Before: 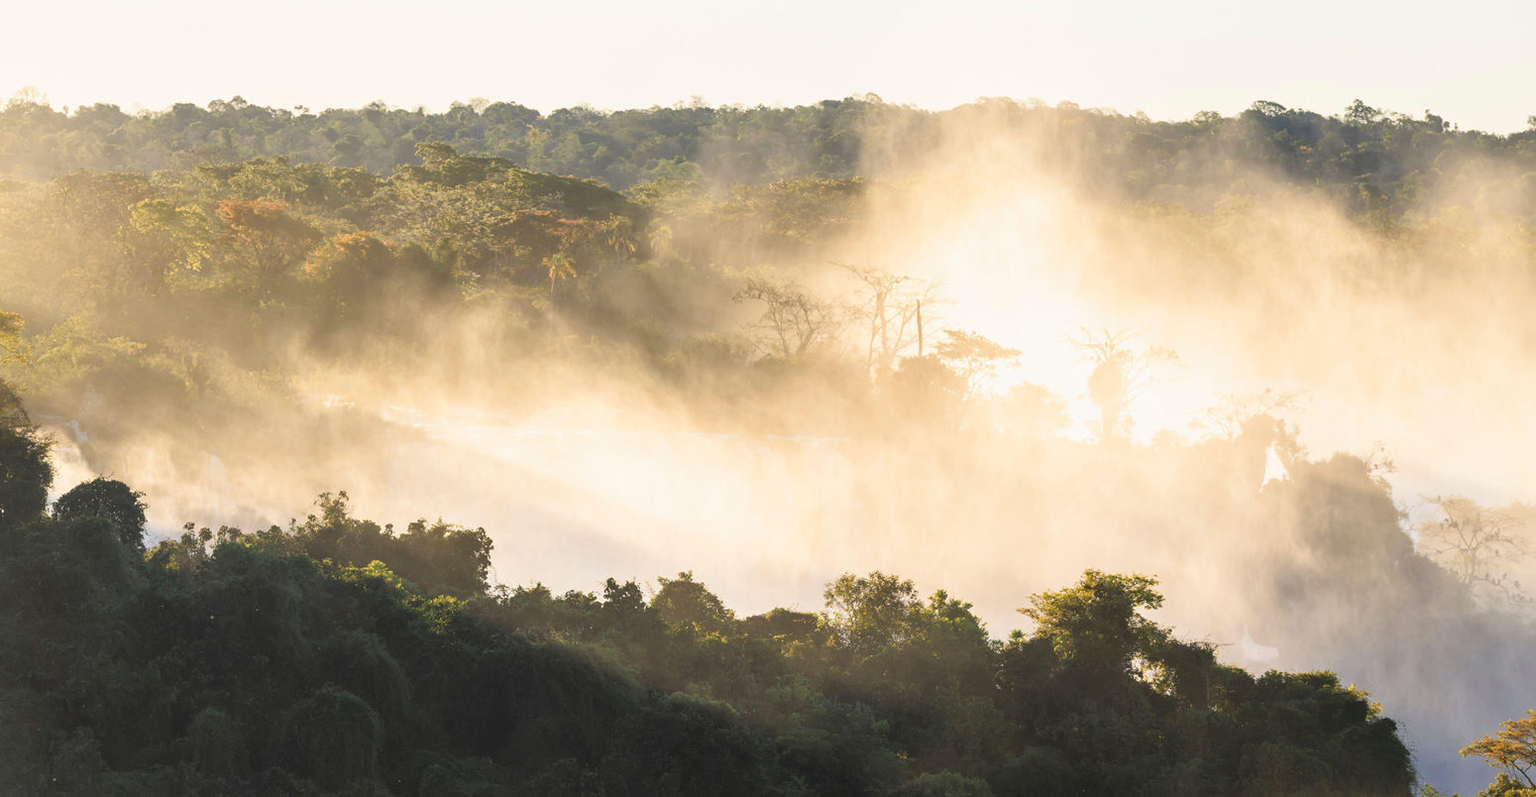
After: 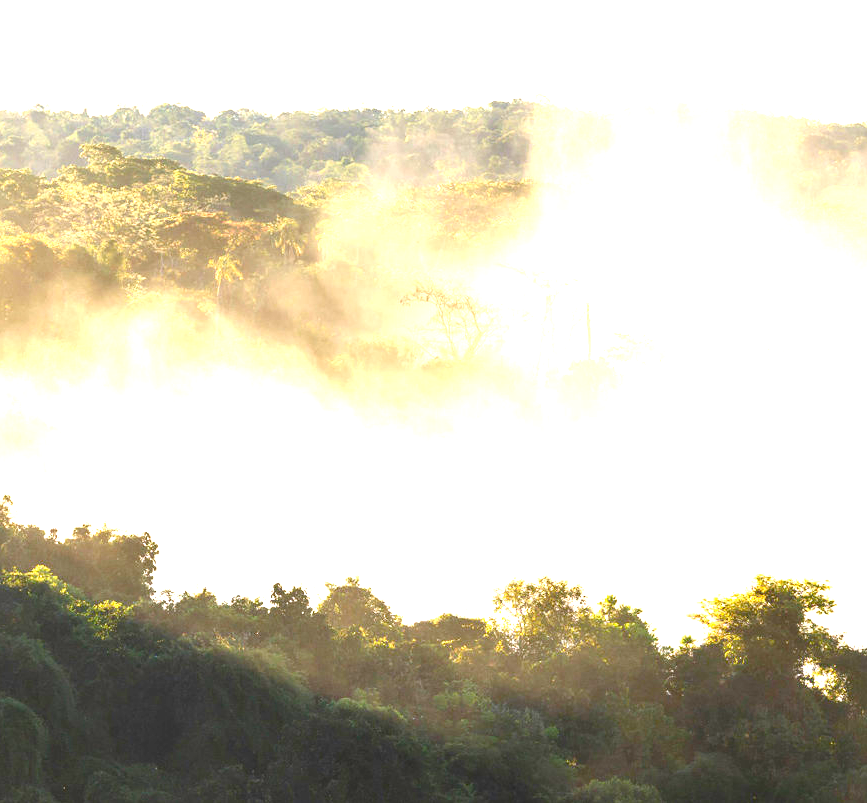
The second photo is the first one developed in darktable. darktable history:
exposure: exposure 1.252 EV, compensate highlight preservation false
levels: mode automatic, levels [0, 0.394, 0.787]
color balance rgb: linear chroma grading › global chroma 9.809%, perceptual saturation grading › global saturation 20%, perceptual saturation grading › highlights -24.909%, perceptual saturation grading › shadows 50.255%, perceptual brilliance grading › highlights 4.909%, perceptual brilliance grading › shadows -9.524%
crop: left 21.905%, right 22.095%, bottom 0.003%
